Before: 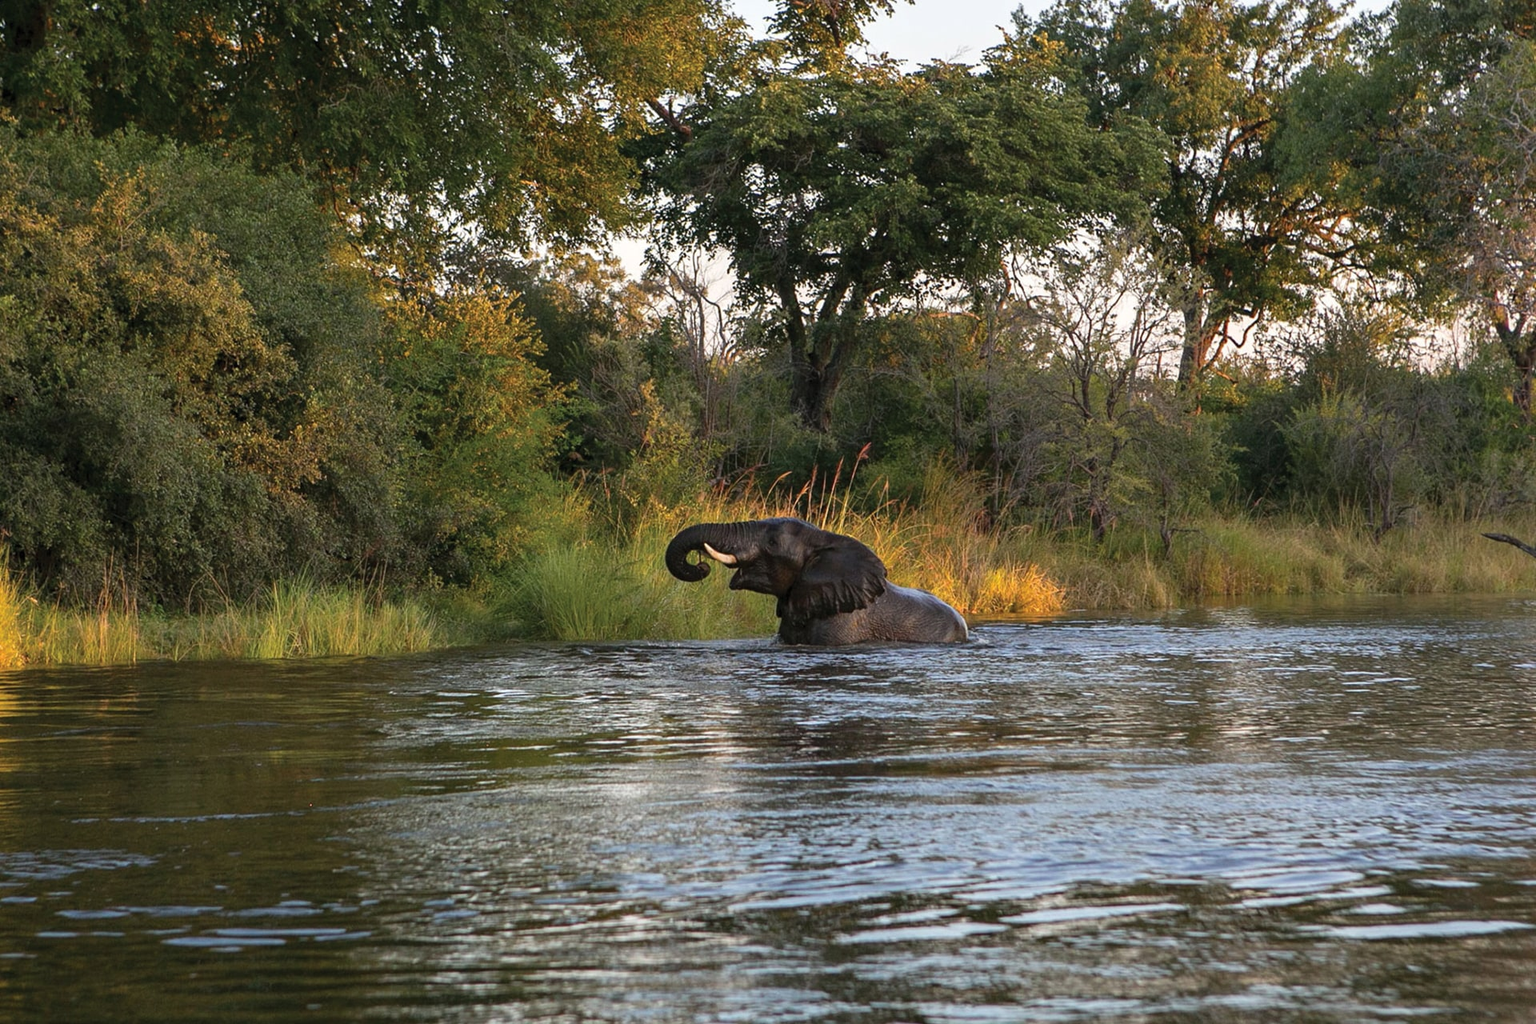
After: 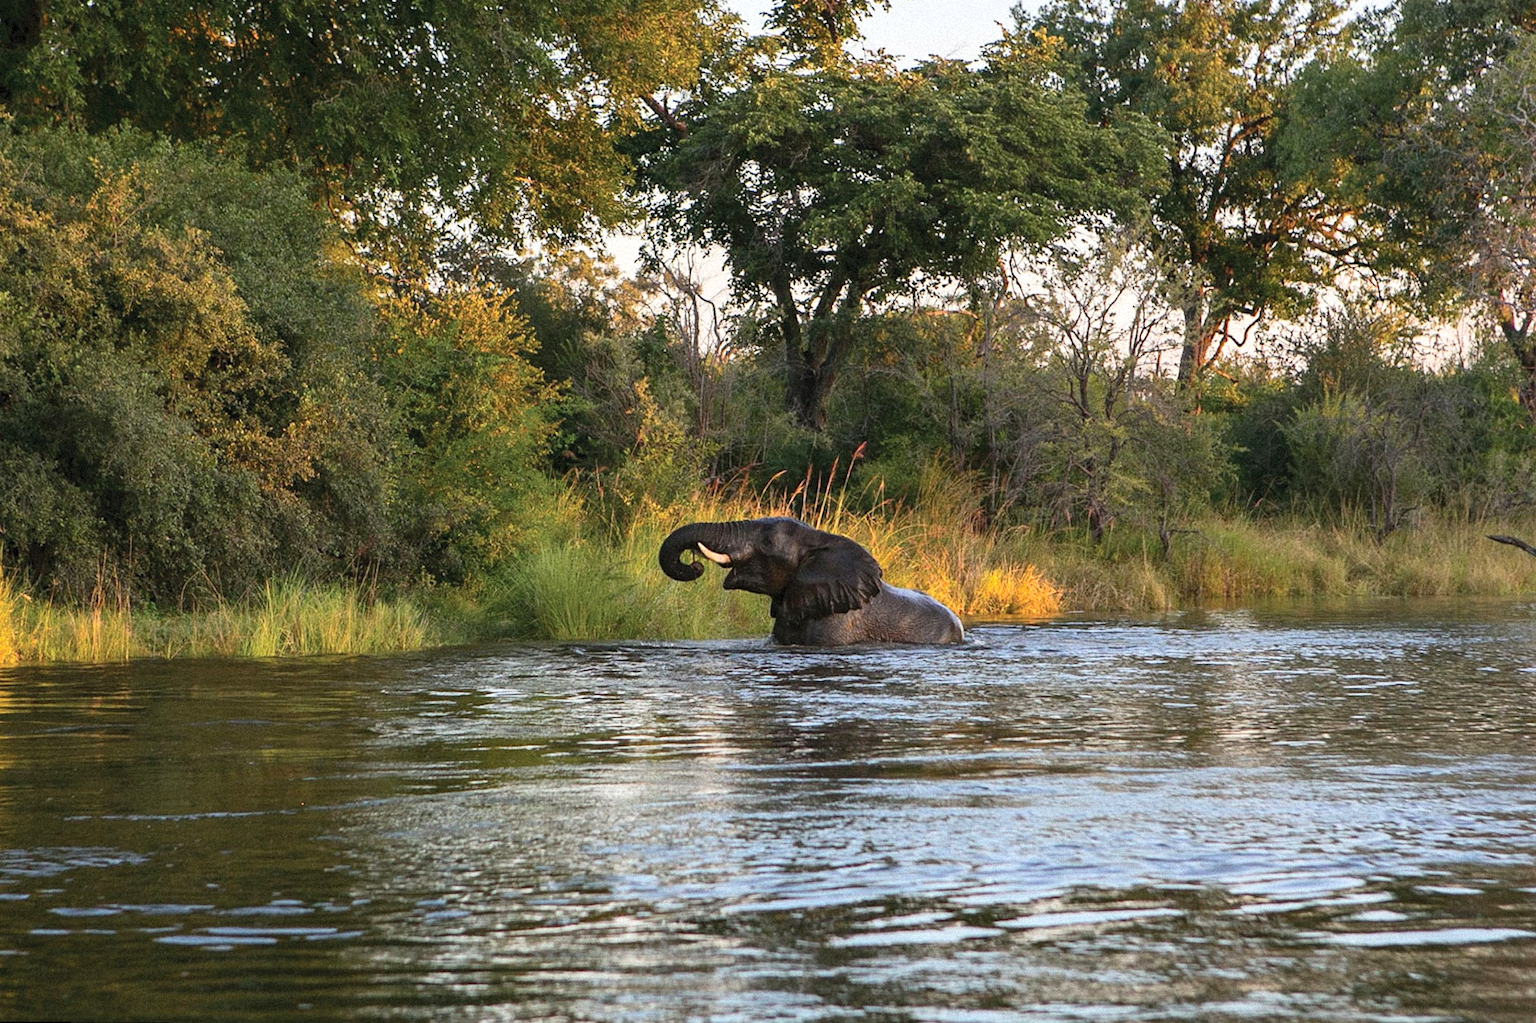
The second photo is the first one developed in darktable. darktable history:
grain: mid-tones bias 0%
rotate and perspective: rotation 0.192°, lens shift (horizontal) -0.015, crop left 0.005, crop right 0.996, crop top 0.006, crop bottom 0.99
contrast brightness saturation: contrast 0.2, brightness 0.15, saturation 0.14
